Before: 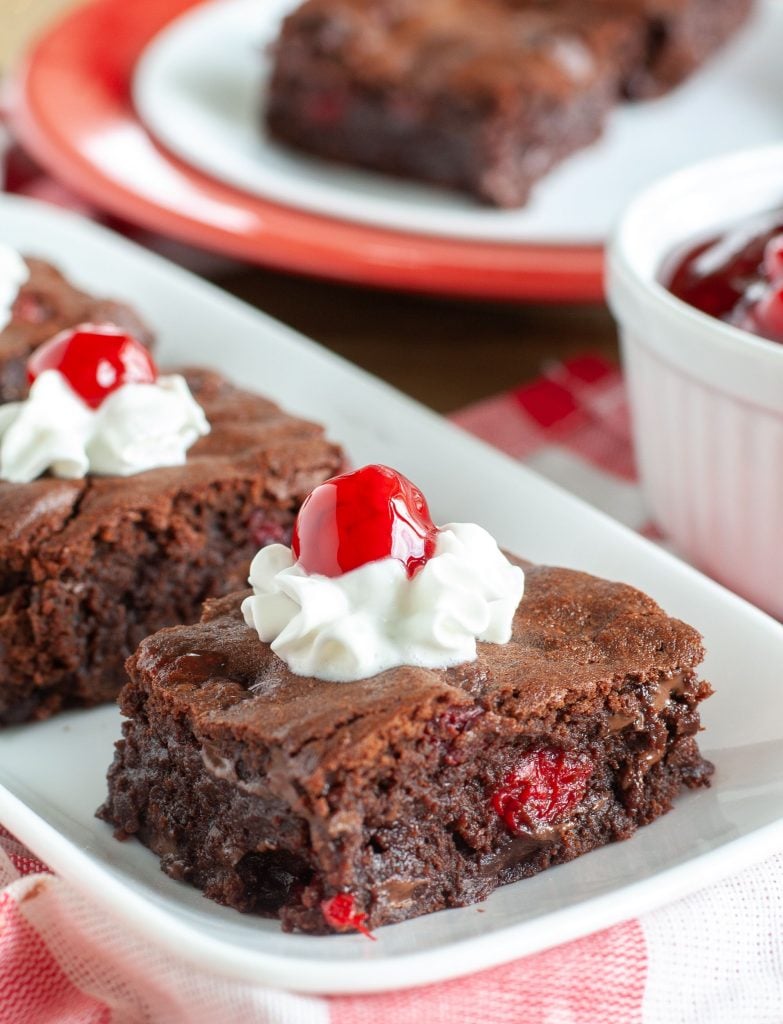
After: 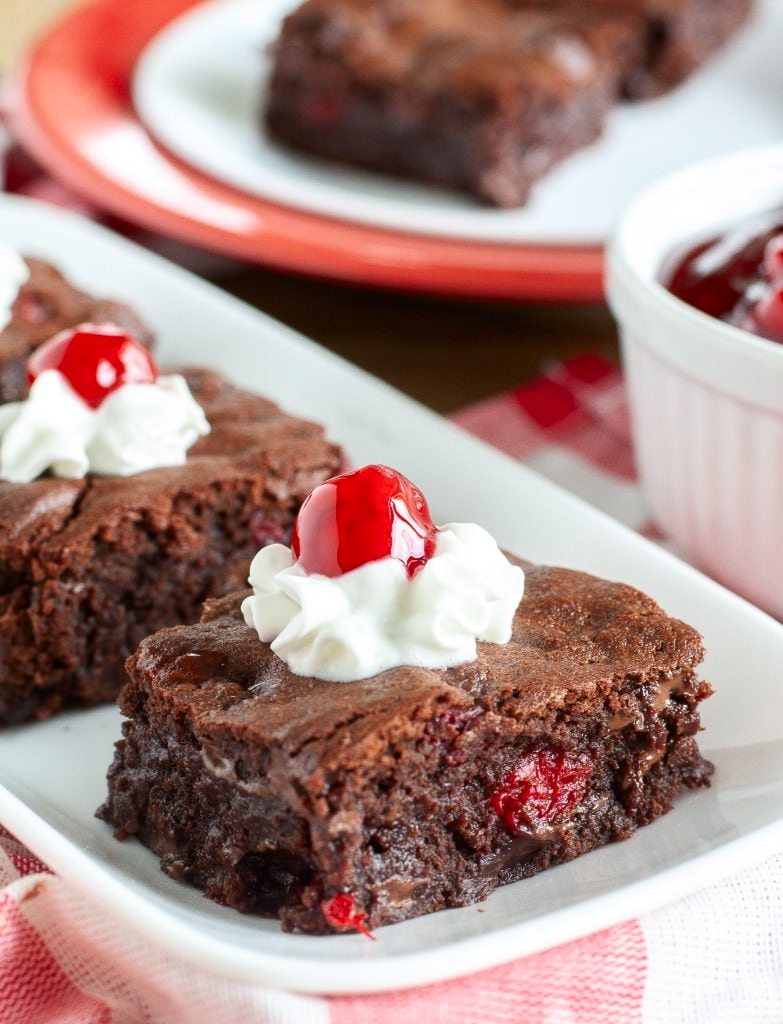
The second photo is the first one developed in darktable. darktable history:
contrast brightness saturation: contrast 0.14
rotate and perspective: automatic cropping off
